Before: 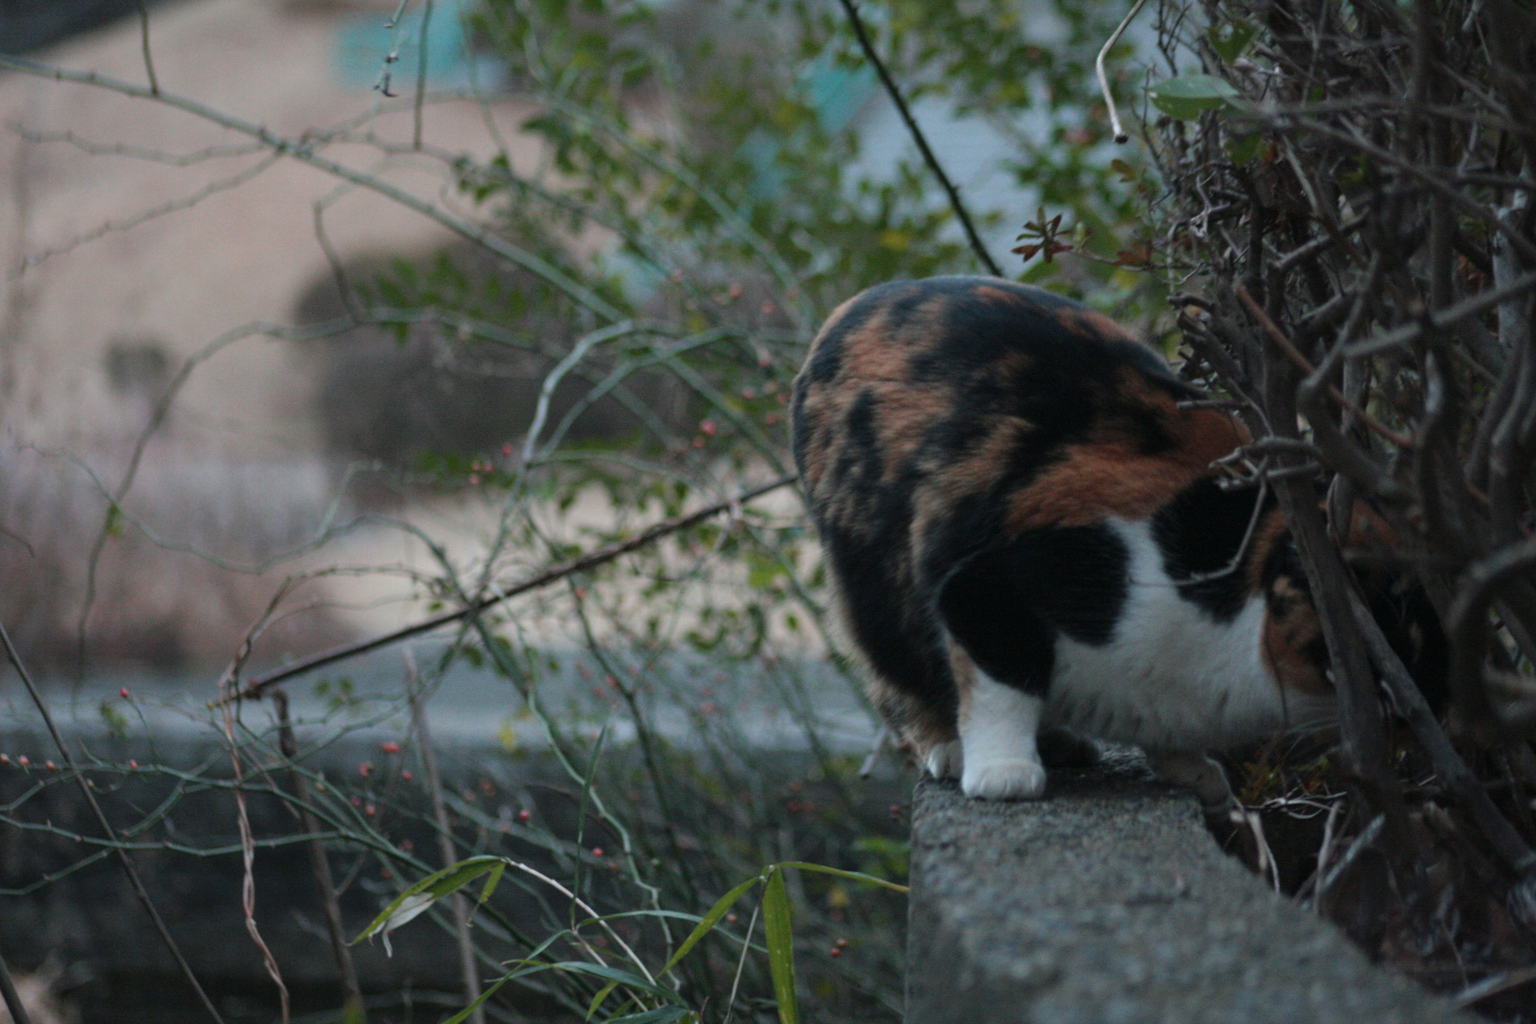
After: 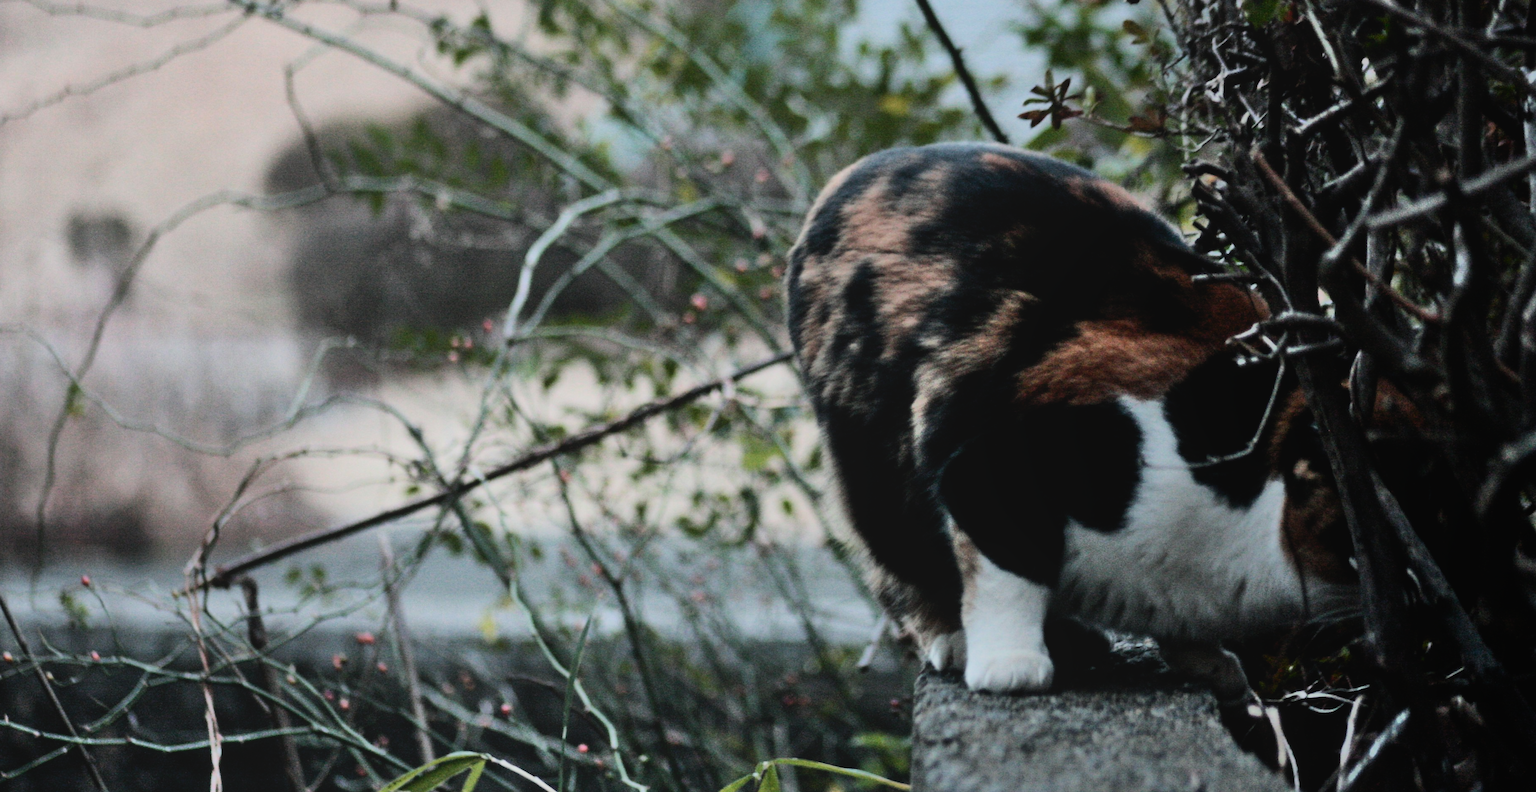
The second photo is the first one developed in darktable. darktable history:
shadows and highlights: white point adjustment 0.03, soften with gaussian
local contrast: highlights 69%, shadows 68%, detail 80%, midtone range 0.32
exposure: black level correction 0, exposure 0.704 EV, compensate highlight preservation false
crop and rotate: left 2.826%, top 13.734%, right 2.01%, bottom 12.62%
color balance rgb: linear chroma grading › global chroma 0.964%, perceptual saturation grading › global saturation 19.673%, contrast -9.949%
contrast brightness saturation: contrast 0.252, saturation -0.32
tone equalizer: edges refinement/feathering 500, mask exposure compensation -1.57 EV, preserve details no
filmic rgb: black relative exposure -4 EV, white relative exposure 2.98 EV, hardness 2.99, contrast 1.385
